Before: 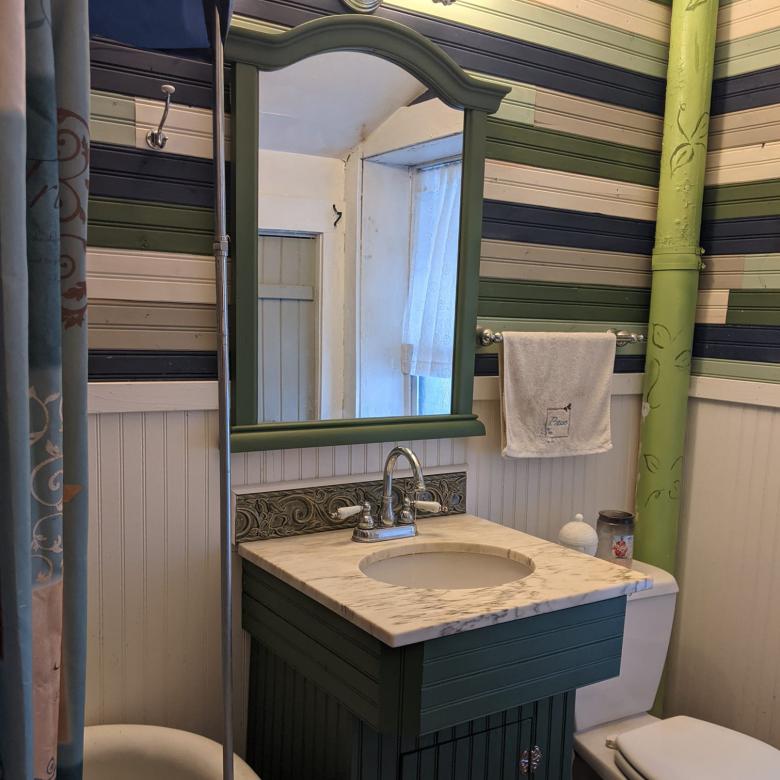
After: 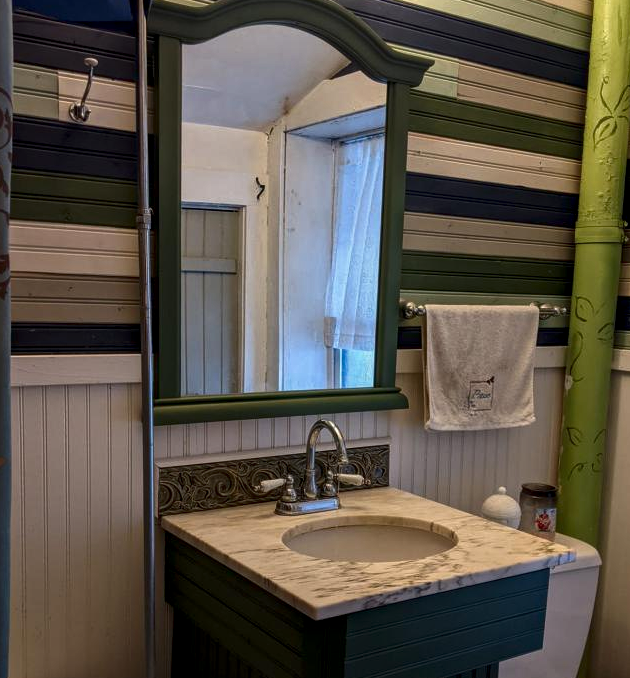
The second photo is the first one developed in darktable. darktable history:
crop: left 9.929%, top 3.475%, right 9.188%, bottom 9.529%
local contrast: detail 130%
tone equalizer: on, module defaults
contrast brightness saturation: brightness -0.2, saturation 0.08
